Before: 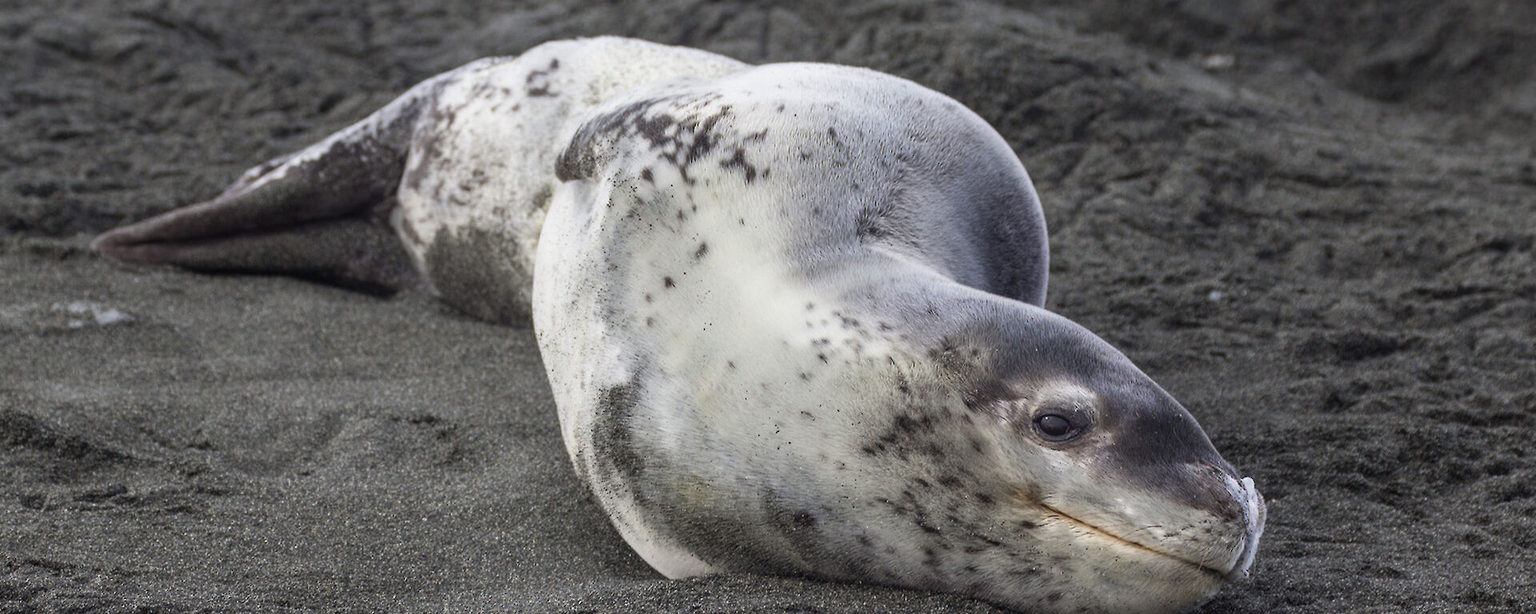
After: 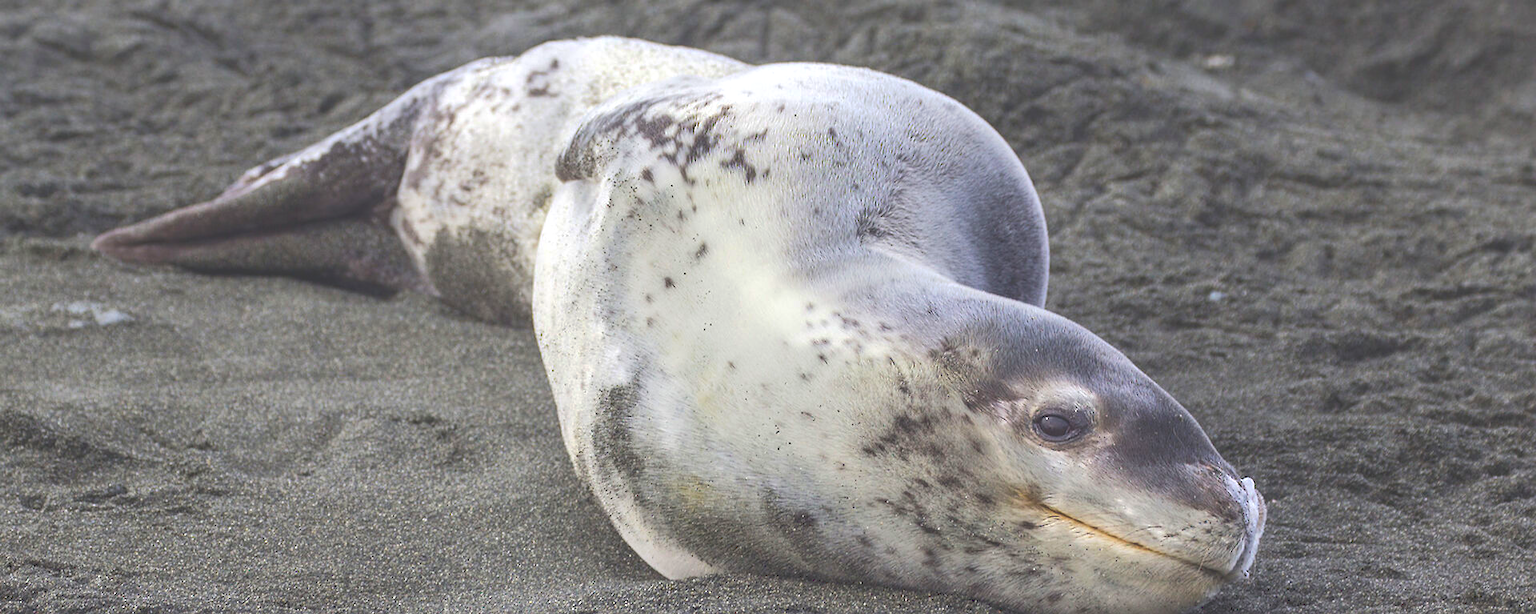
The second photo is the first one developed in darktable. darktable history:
tone curve: curves: ch0 [(0, 0) (0.003, 0.238) (0.011, 0.238) (0.025, 0.242) (0.044, 0.256) (0.069, 0.277) (0.1, 0.294) (0.136, 0.315) (0.177, 0.345) (0.224, 0.379) (0.277, 0.419) (0.335, 0.463) (0.399, 0.511) (0.468, 0.566) (0.543, 0.627) (0.623, 0.687) (0.709, 0.75) (0.801, 0.824) (0.898, 0.89) (1, 1)], preserve colors none
sharpen: amount 0.206
color correction: highlights b* 0.004, saturation 1.14
color balance rgb: linear chroma grading › global chroma 14.556%, perceptual saturation grading › global saturation 29.911%, perceptual brilliance grading › highlights 6.459%, perceptual brilliance grading › mid-tones 16.986%, perceptual brilliance grading › shadows -5.425%, global vibrance 14.79%
